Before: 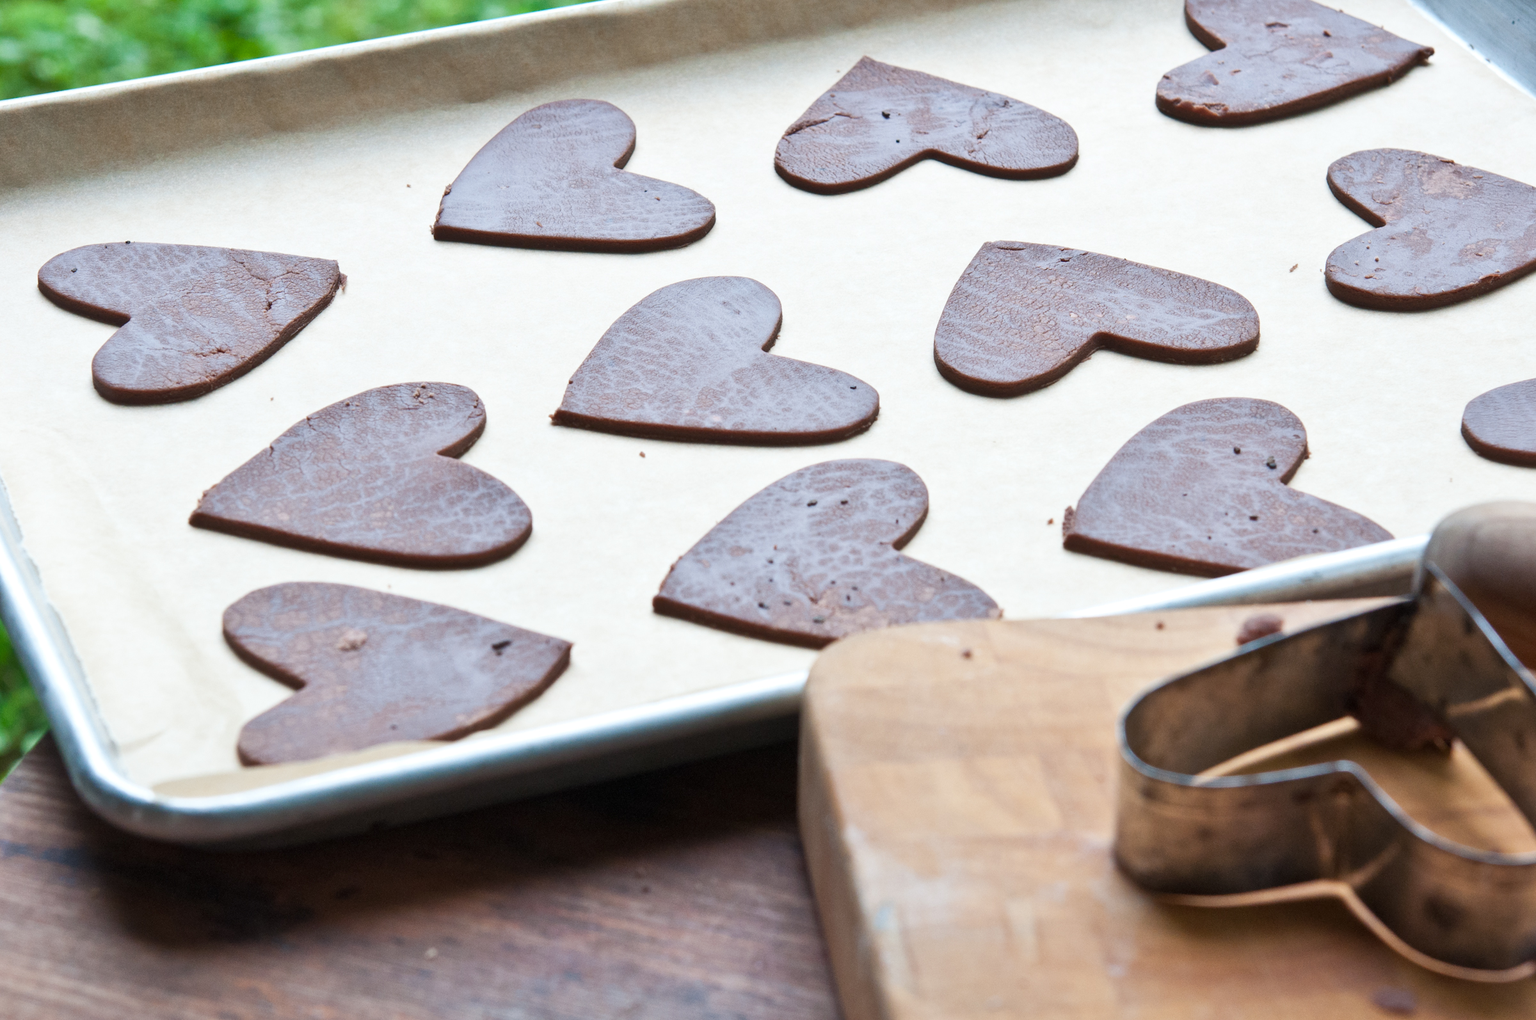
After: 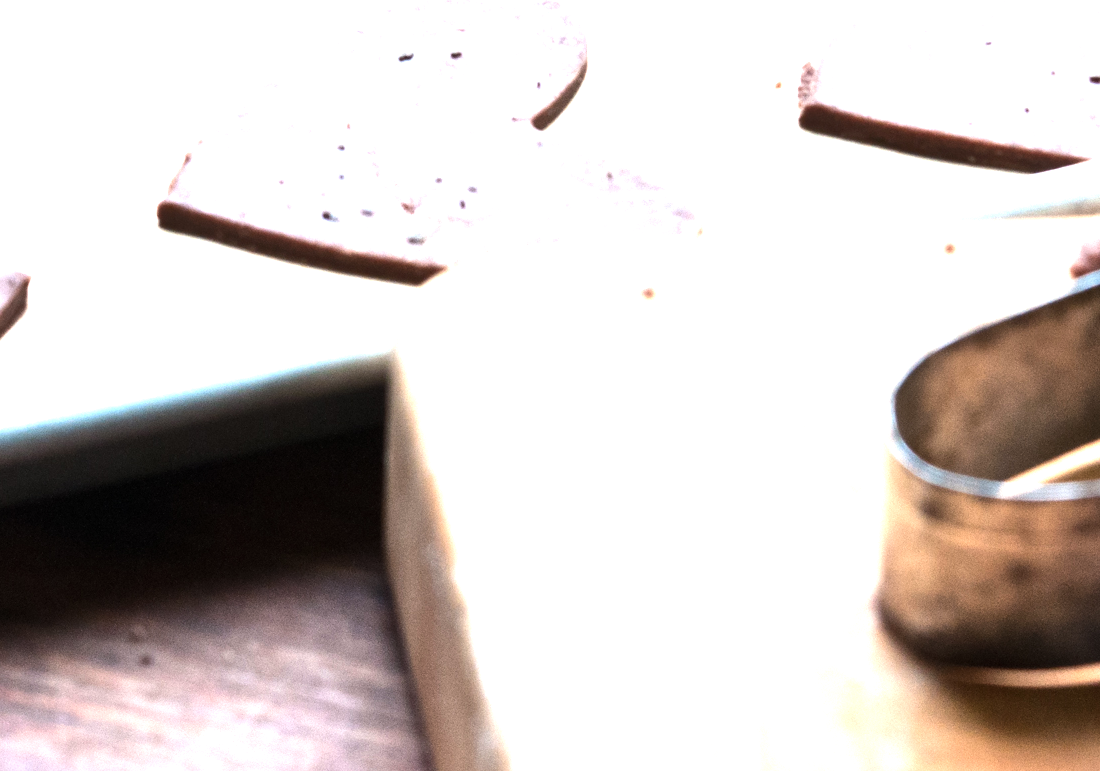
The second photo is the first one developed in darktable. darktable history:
tone equalizer "contrast tone curve: strong": -8 EV -1.08 EV, -7 EV -1.01 EV, -6 EV -0.867 EV, -5 EV -0.578 EV, -3 EV 0.578 EV, -2 EV 0.867 EV, -1 EV 1.01 EV, +0 EV 1.08 EV, edges refinement/feathering 500, mask exposure compensation -1.57 EV, preserve details no
exposure: exposure 0.781 EV
crop: left 35.976%, top 45.819%, right 18.162%, bottom 5.807%
